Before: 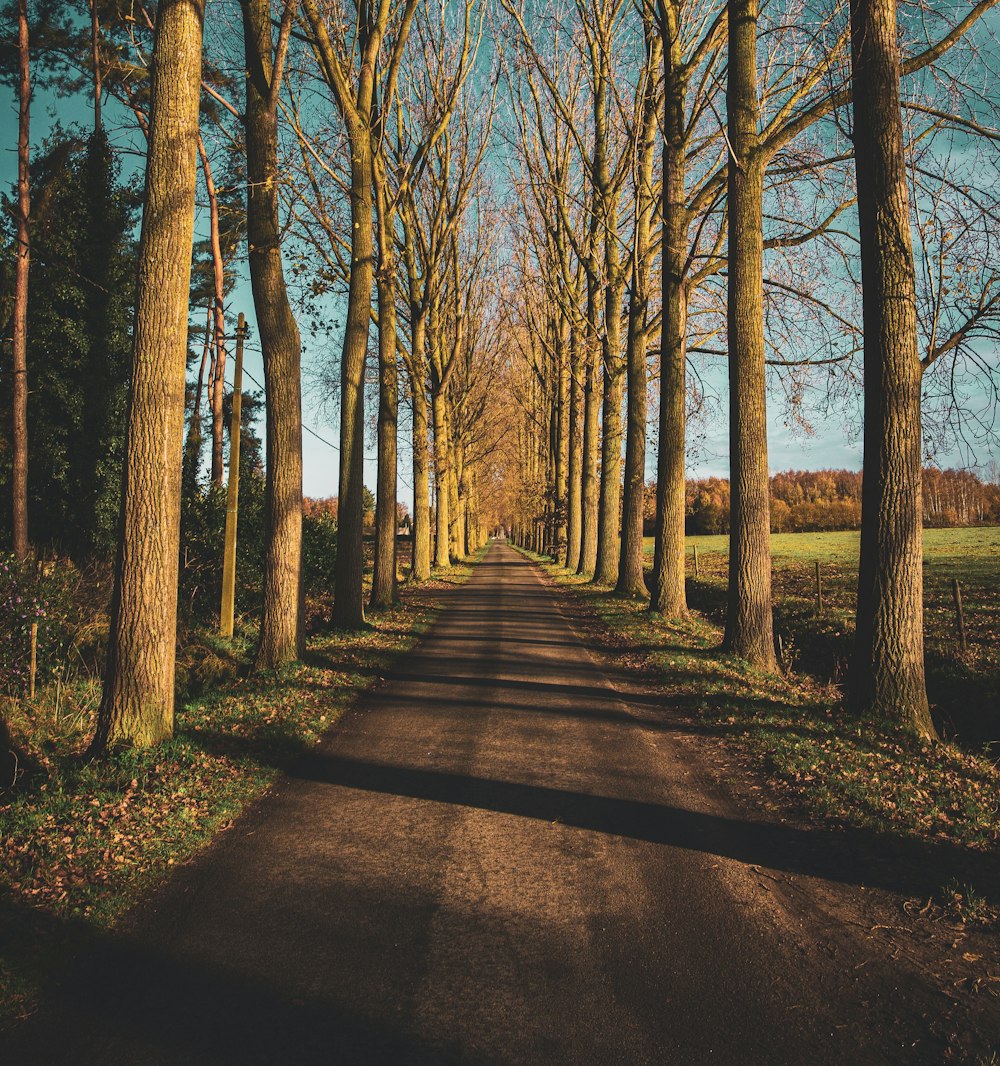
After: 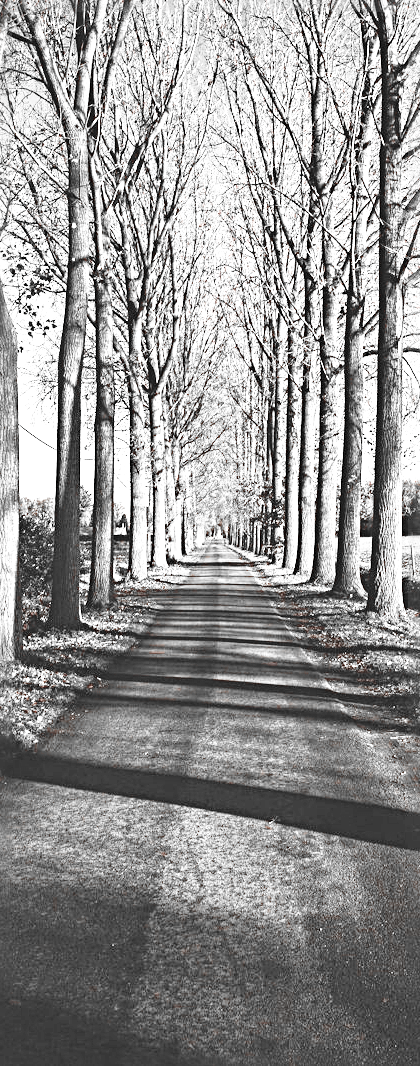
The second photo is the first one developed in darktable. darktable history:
crop: left 28.382%, right 29.606%
color zones: curves: ch1 [(0, 0.006) (0.094, 0.285) (0.171, 0.001) (0.429, 0.001) (0.571, 0.003) (0.714, 0.004) (0.857, 0.004) (1, 0.006)], process mode strong
shadows and highlights: shadows 36.48, highlights -28.12, soften with gaussian
sharpen: radius 4.91
color correction: highlights a* 0.869, highlights b* 2.86, saturation 1.07
base curve: curves: ch0 [(0, 0) (0.028, 0.03) (0.121, 0.232) (0.46, 0.748) (0.859, 0.968) (1, 1)], preserve colors none
exposure: exposure 1 EV, compensate exposure bias true, compensate highlight preservation false
local contrast: highlights 101%, shadows 97%, detail 119%, midtone range 0.2
